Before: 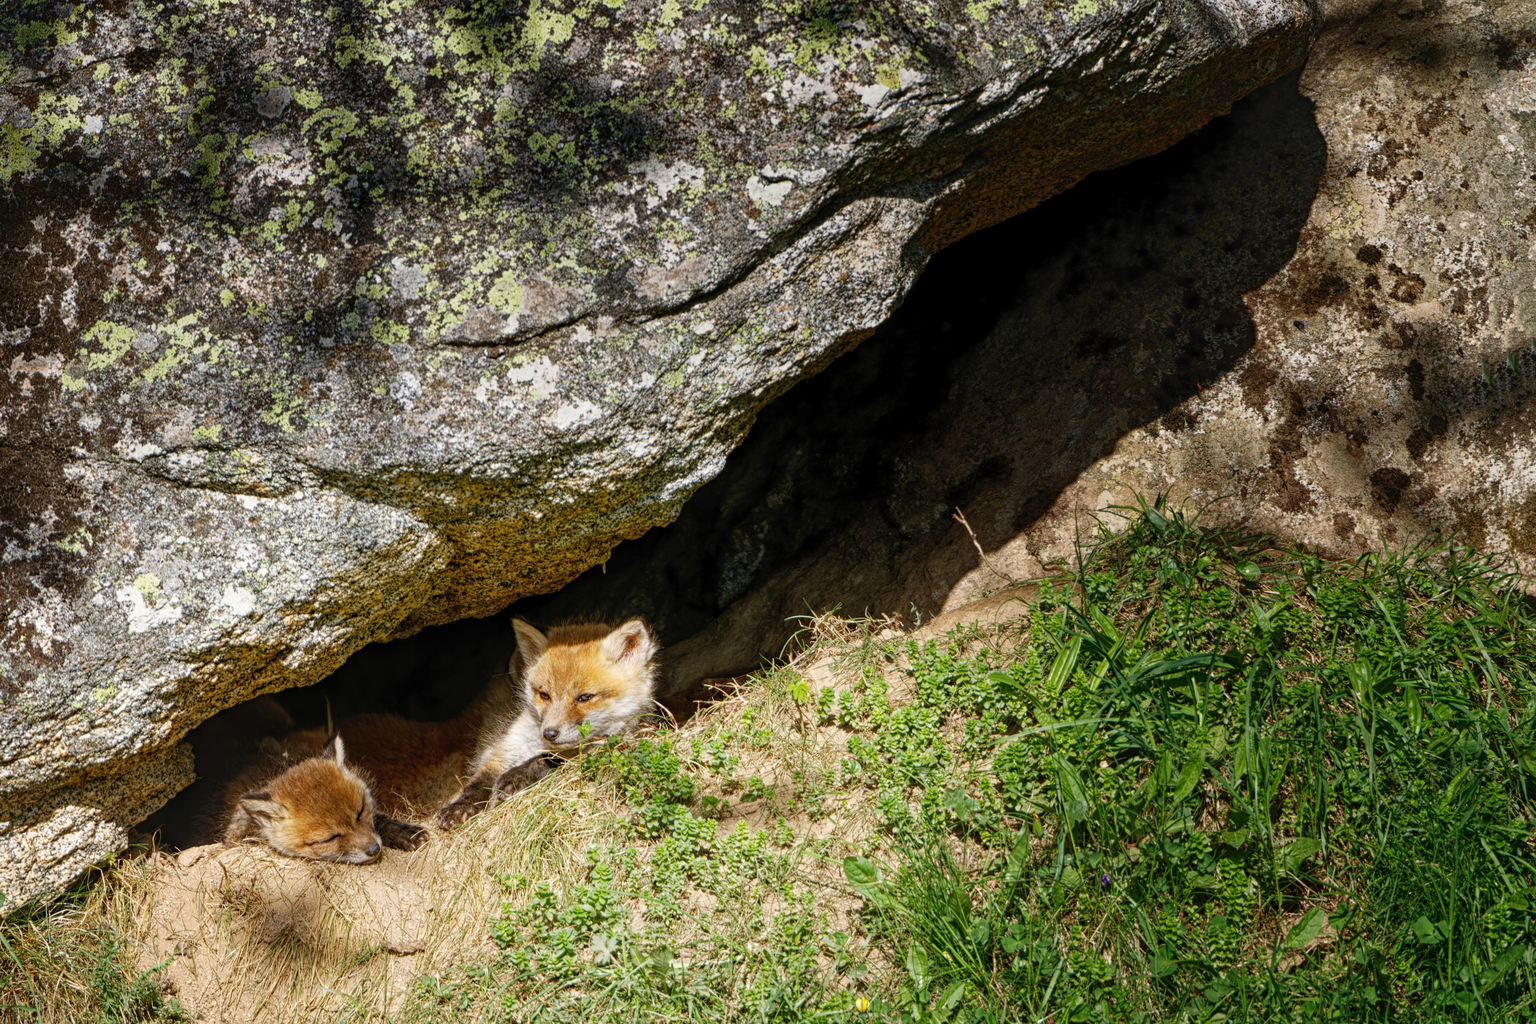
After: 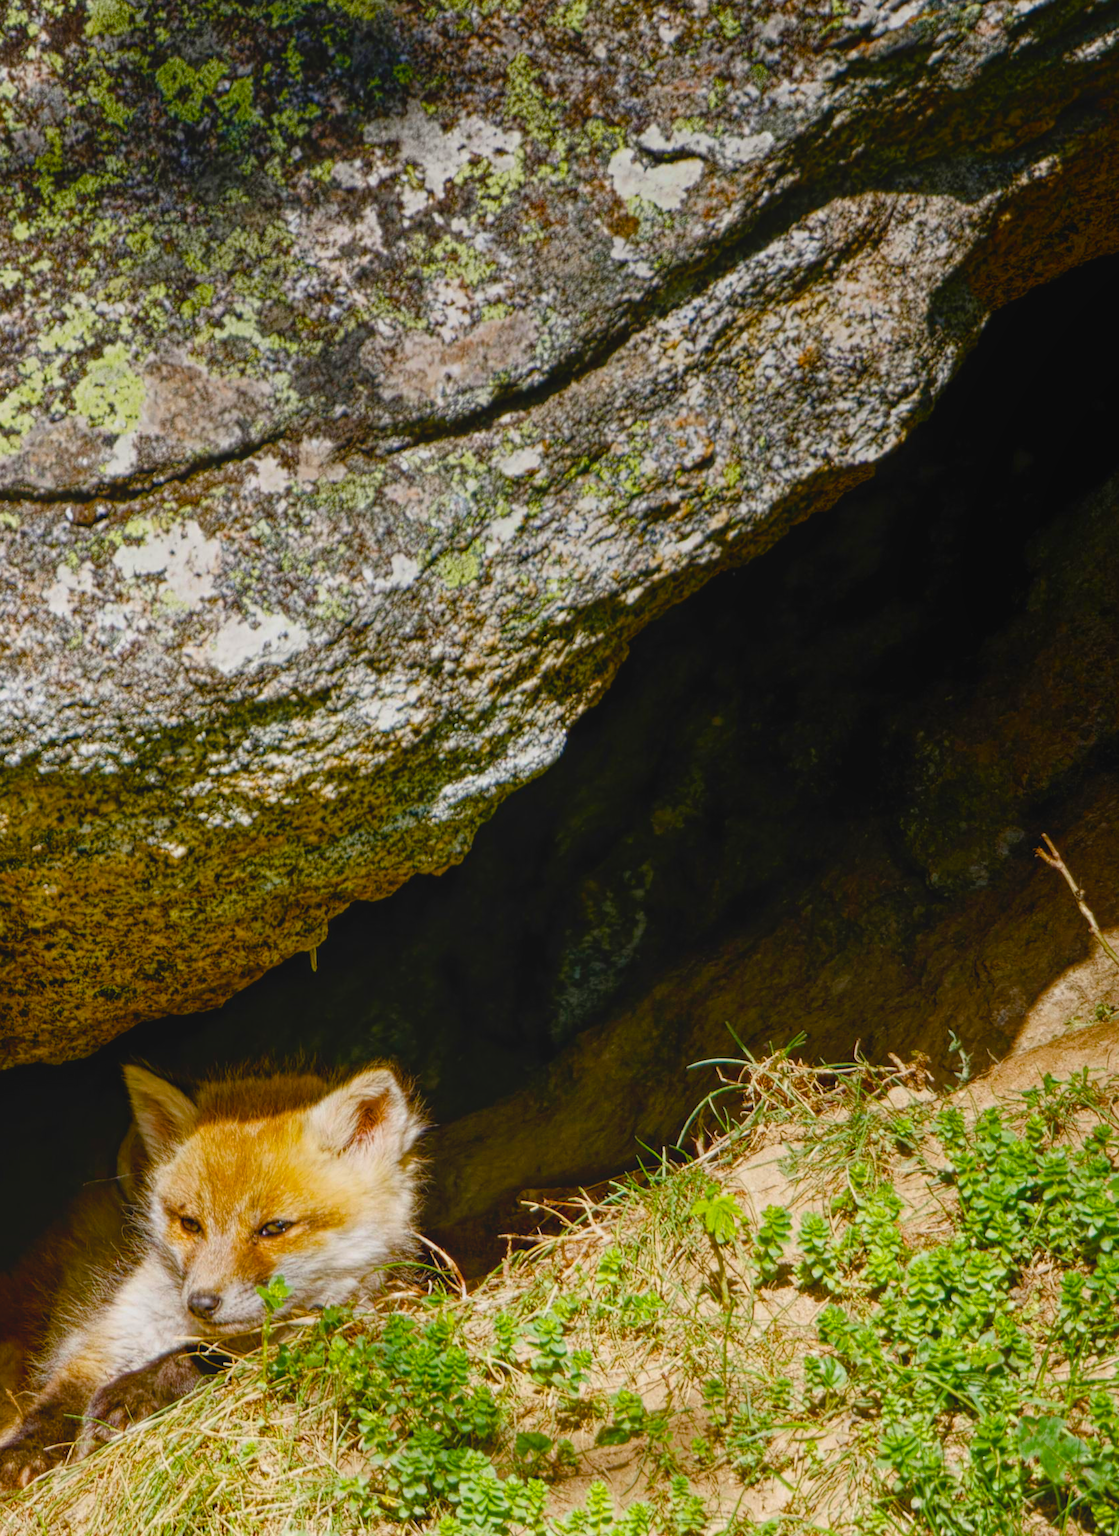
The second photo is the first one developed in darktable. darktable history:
local contrast: highlights 68%, shadows 68%, detail 82%, midtone range 0.325
tone equalizer: on, module defaults
crop and rotate: left 29.476%, top 10.214%, right 35.32%, bottom 17.333%
color balance rgb: perceptual saturation grading › global saturation 20%, perceptual saturation grading › highlights -25%, perceptual saturation grading › shadows 50.52%, global vibrance 40.24%
